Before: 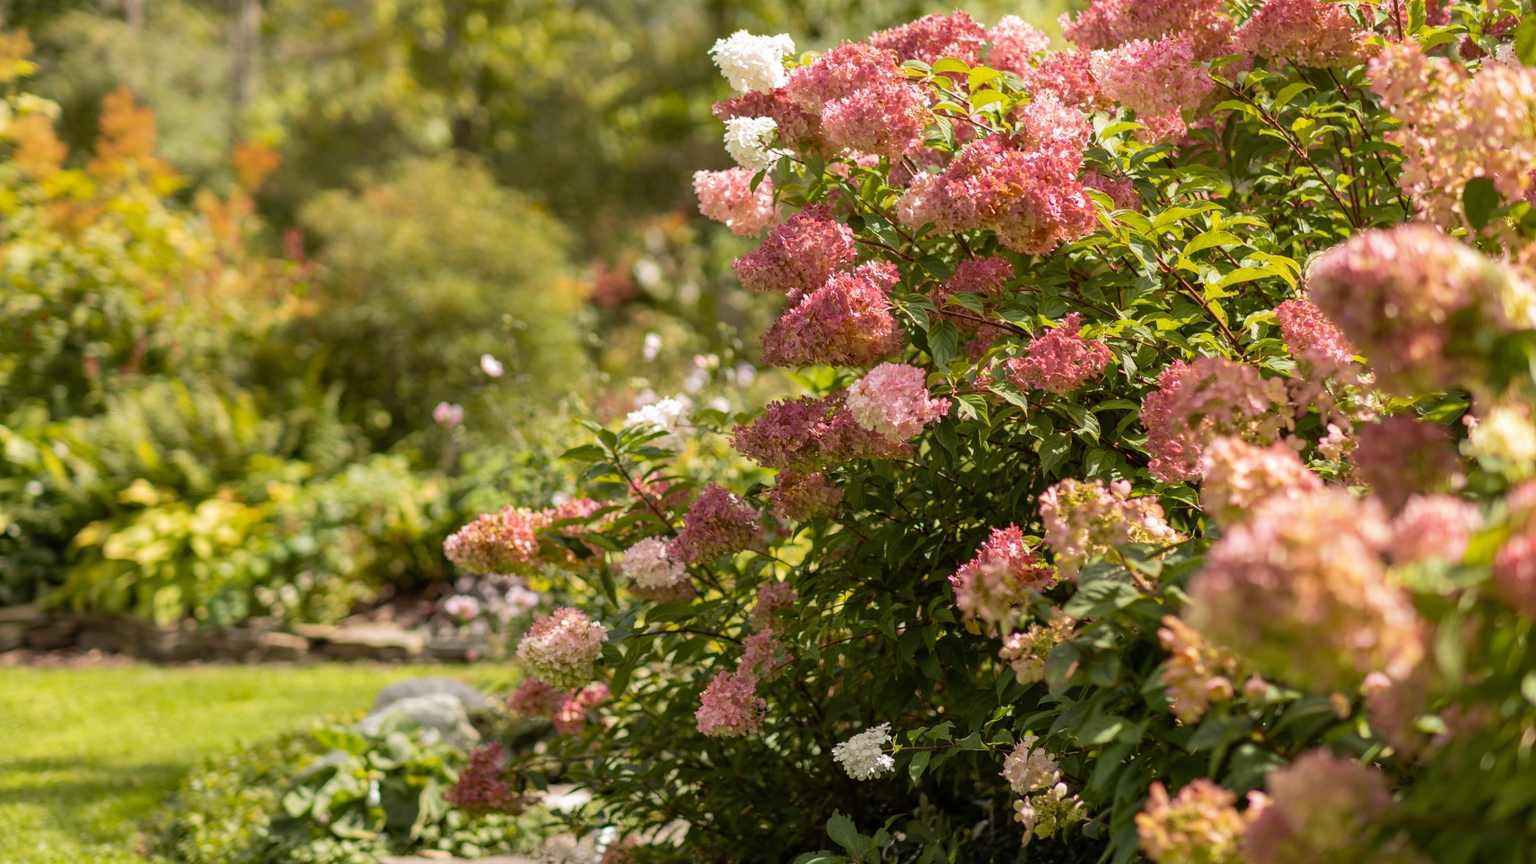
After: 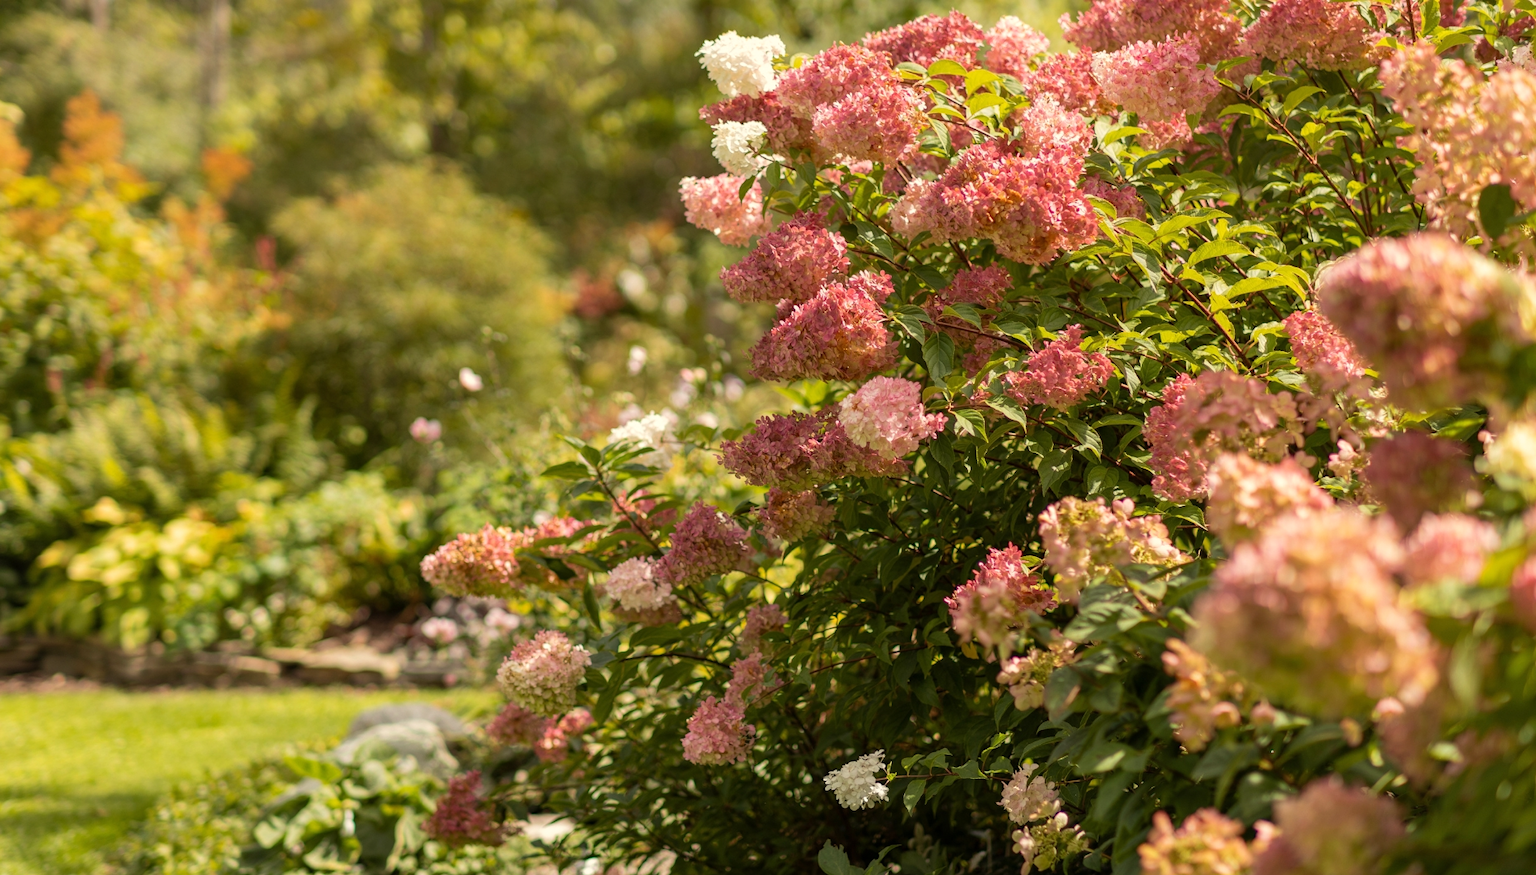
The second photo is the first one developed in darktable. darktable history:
crop and rotate: left 2.536%, right 1.107%, bottom 2.246%
white balance: red 1.029, blue 0.92
